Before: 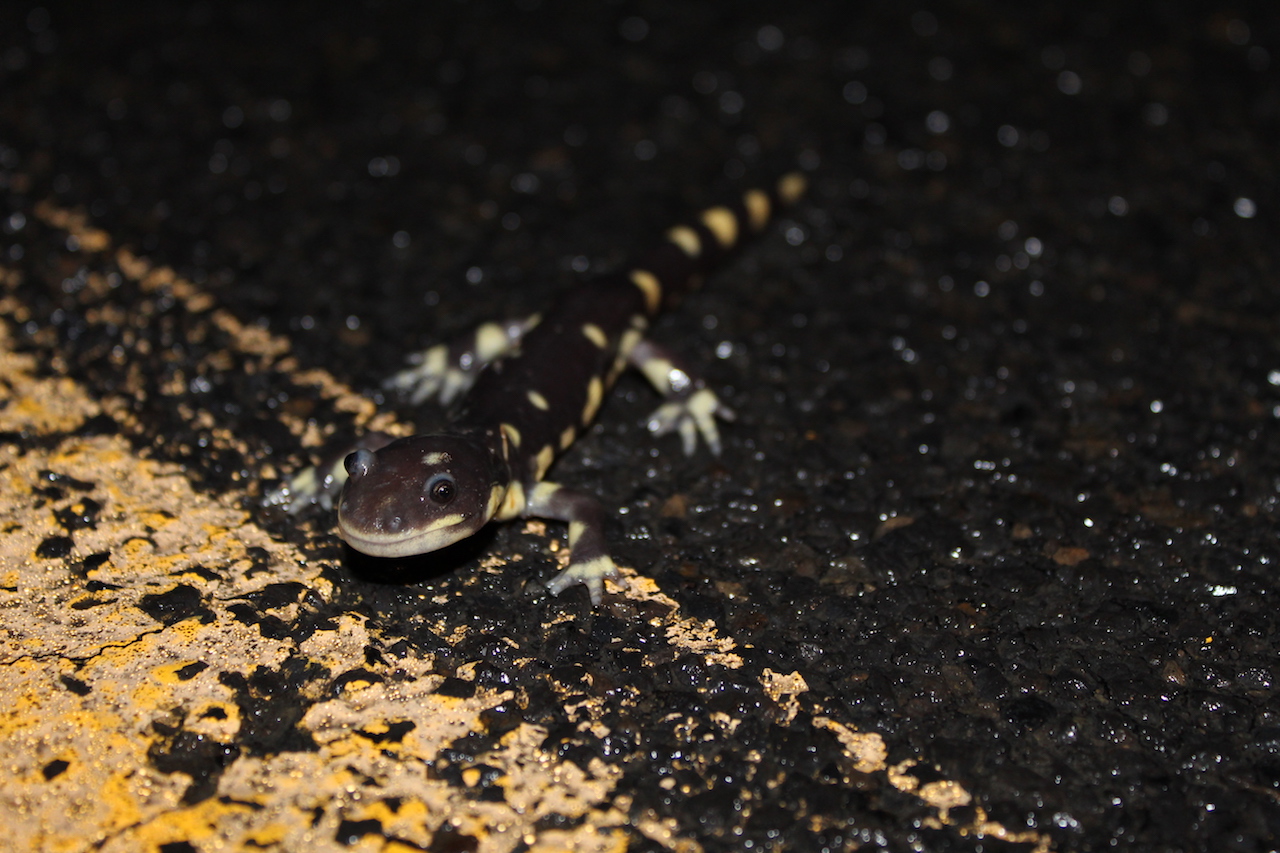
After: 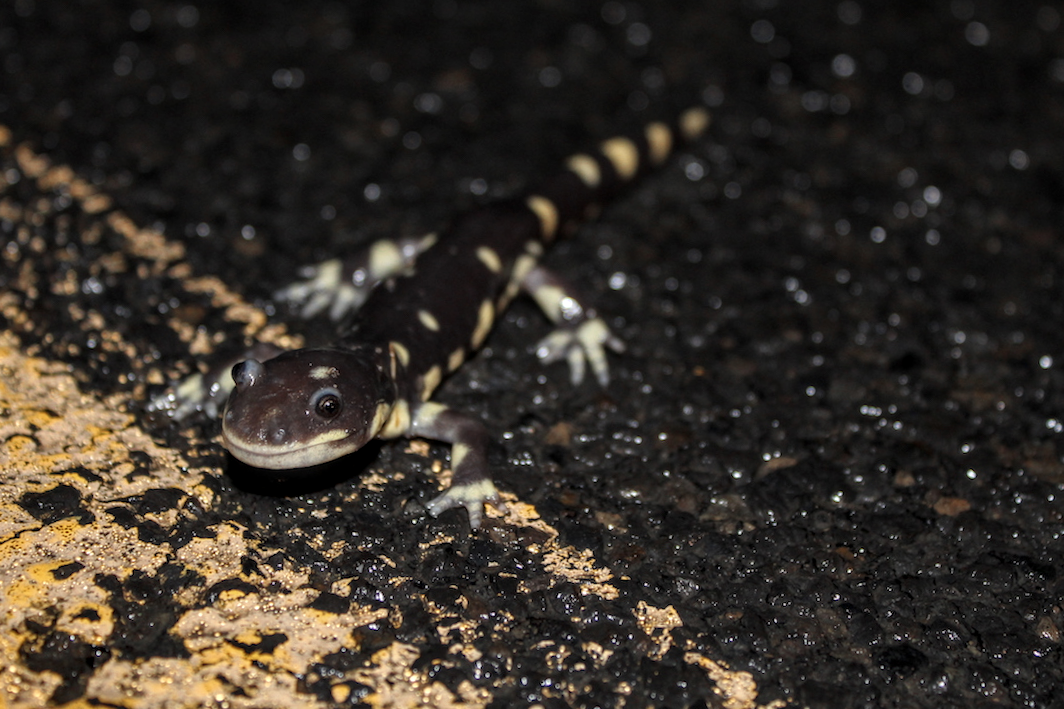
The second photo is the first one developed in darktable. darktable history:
shadows and highlights: radius 125.46, shadows 21.19, highlights -21.19, low approximation 0.01
local contrast: highlights 61%, detail 143%, midtone range 0.428
crop and rotate: angle -3.27°, left 5.211%, top 5.211%, right 4.607%, bottom 4.607%
color zones: curves: ch0 [(0, 0.5) (0.125, 0.4) (0.25, 0.5) (0.375, 0.4) (0.5, 0.4) (0.625, 0.6) (0.75, 0.6) (0.875, 0.5)]; ch1 [(0, 0.4) (0.125, 0.5) (0.25, 0.4) (0.375, 0.4) (0.5, 0.4) (0.625, 0.4) (0.75, 0.5) (0.875, 0.4)]; ch2 [(0, 0.6) (0.125, 0.5) (0.25, 0.5) (0.375, 0.6) (0.5, 0.6) (0.625, 0.5) (0.75, 0.5) (0.875, 0.5)]
